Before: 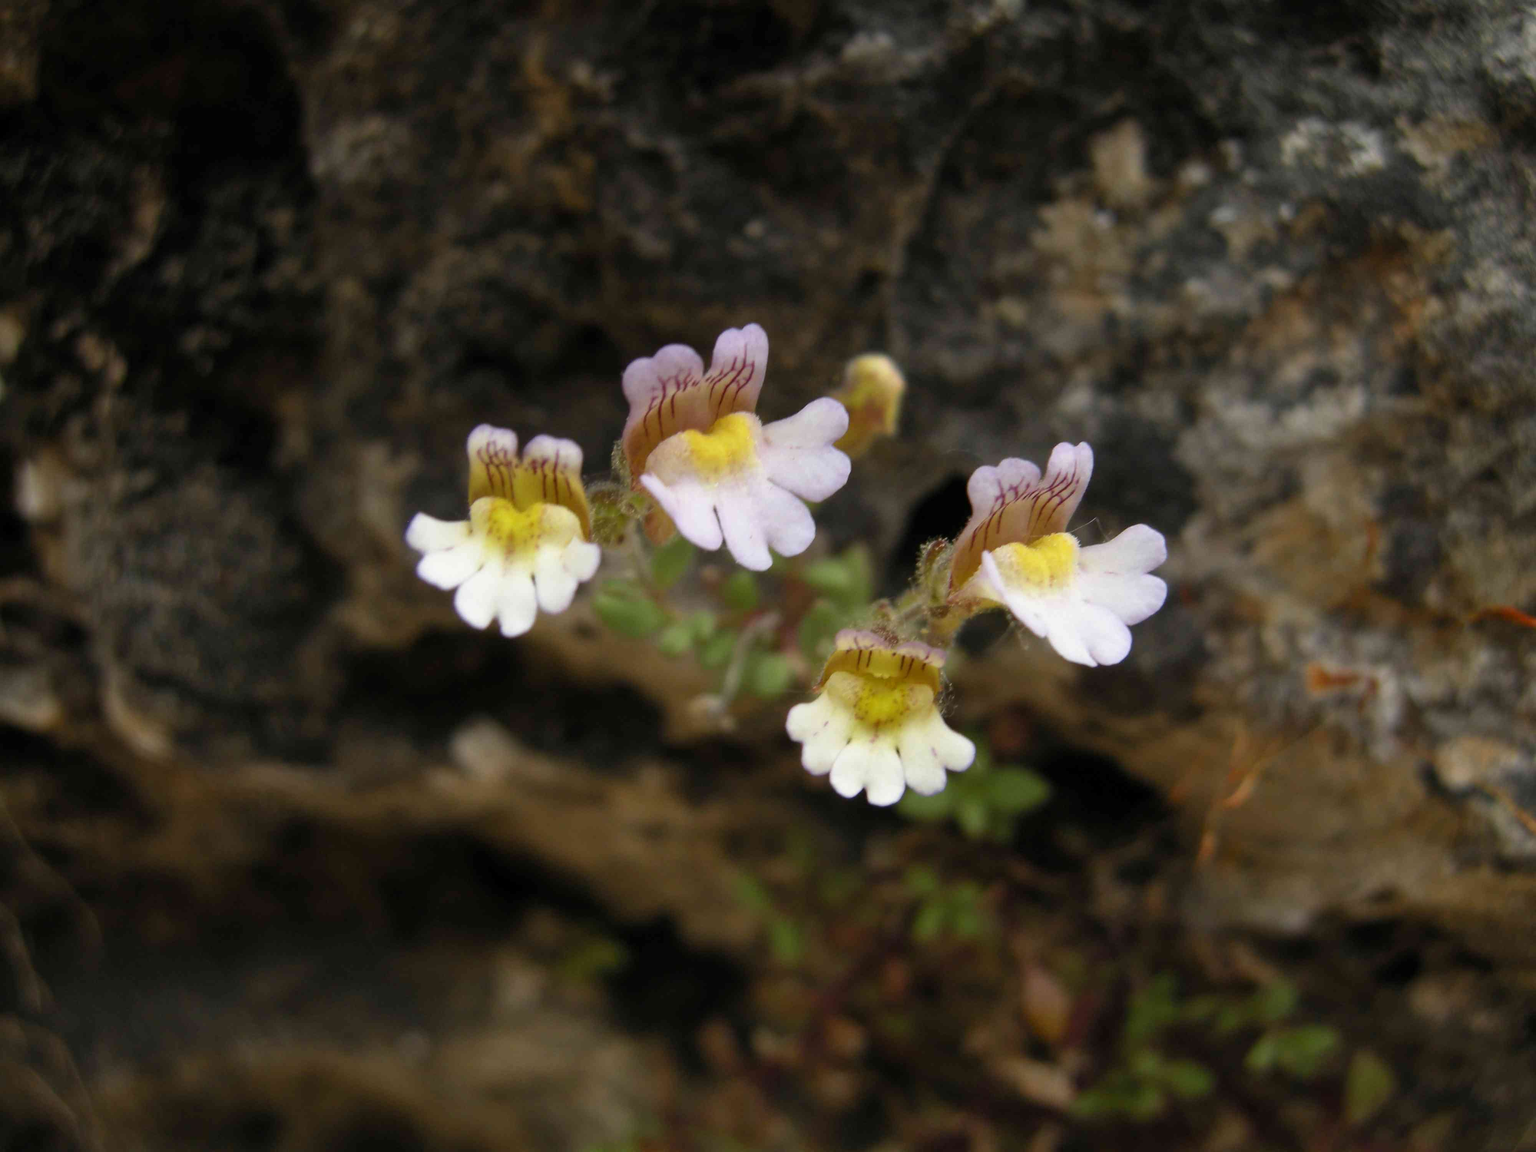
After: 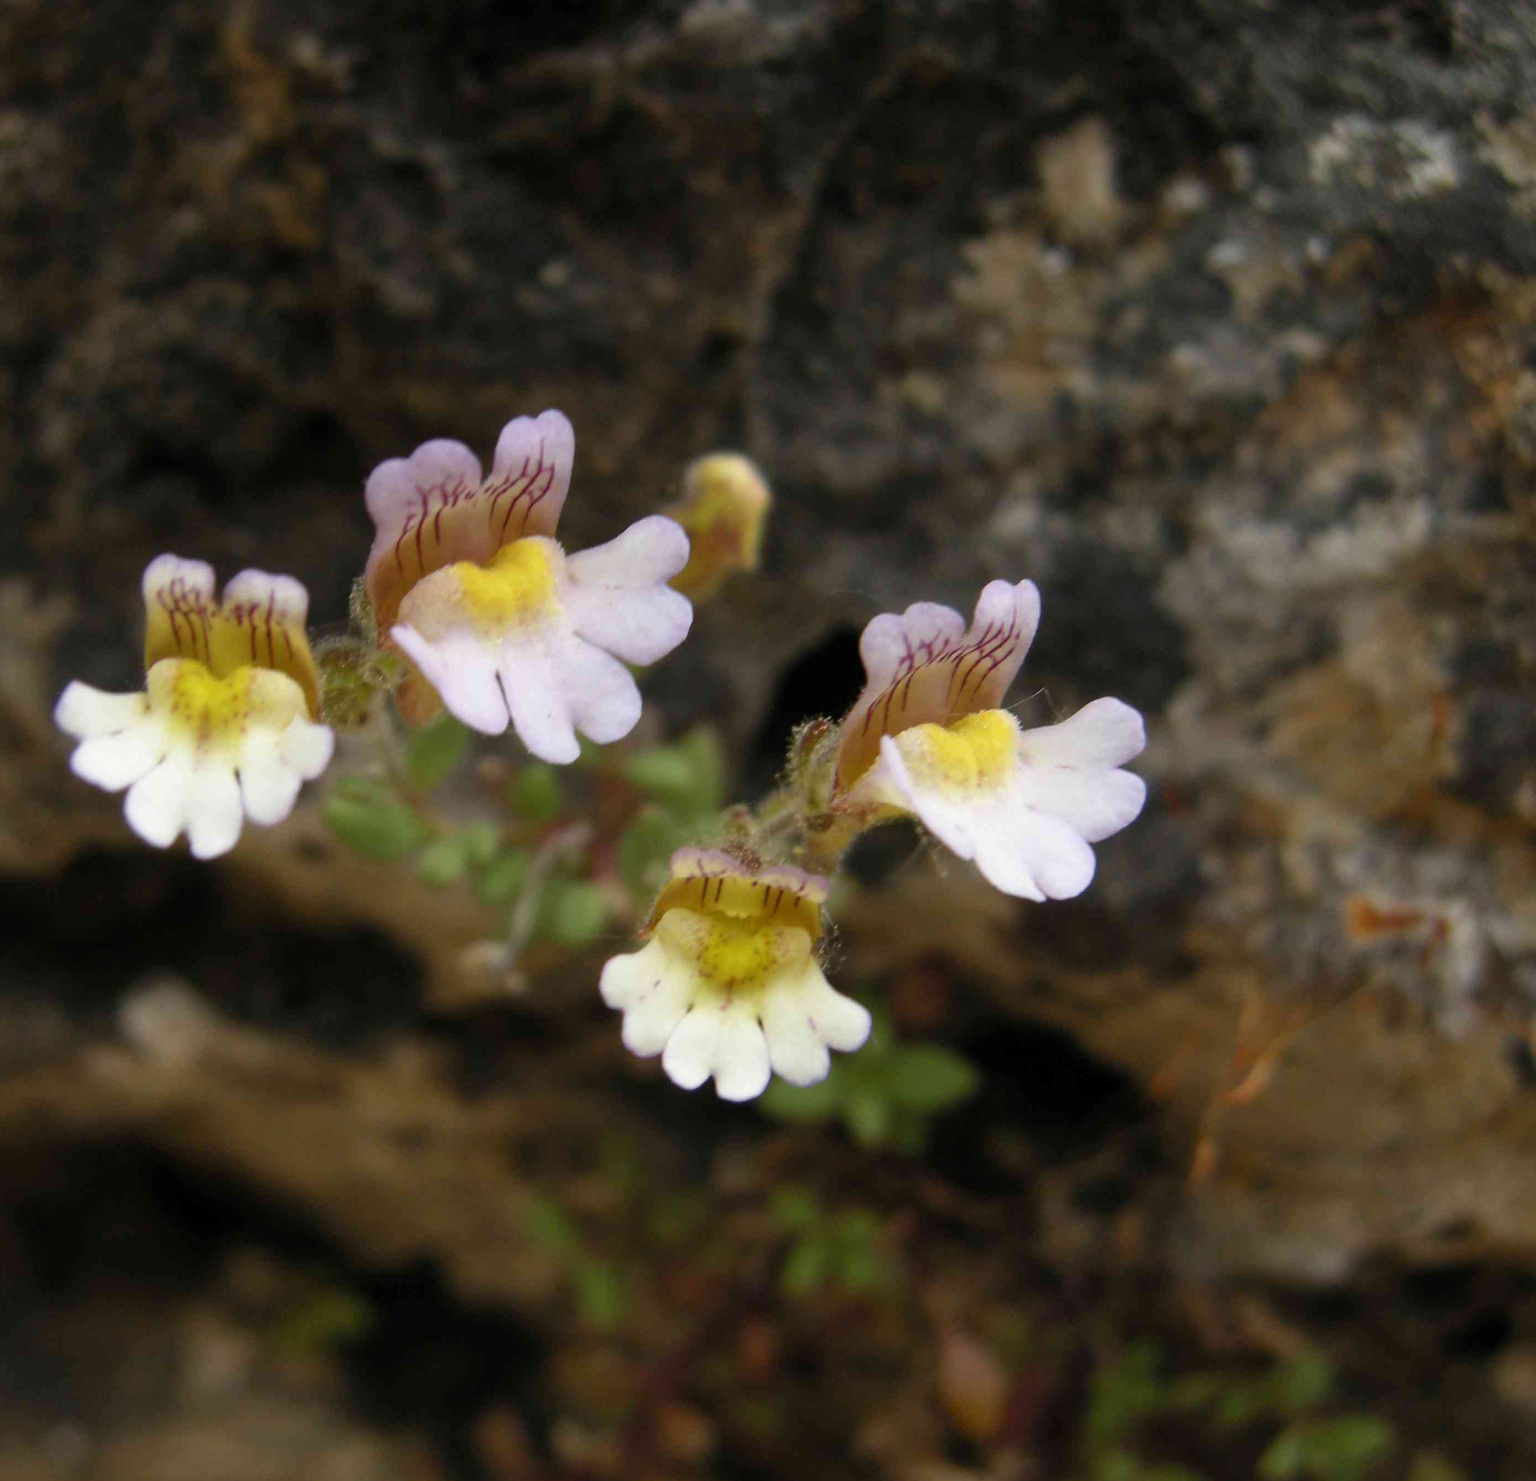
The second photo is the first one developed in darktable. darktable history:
crop and rotate: left 23.962%, top 3.346%, right 6.263%, bottom 6.941%
